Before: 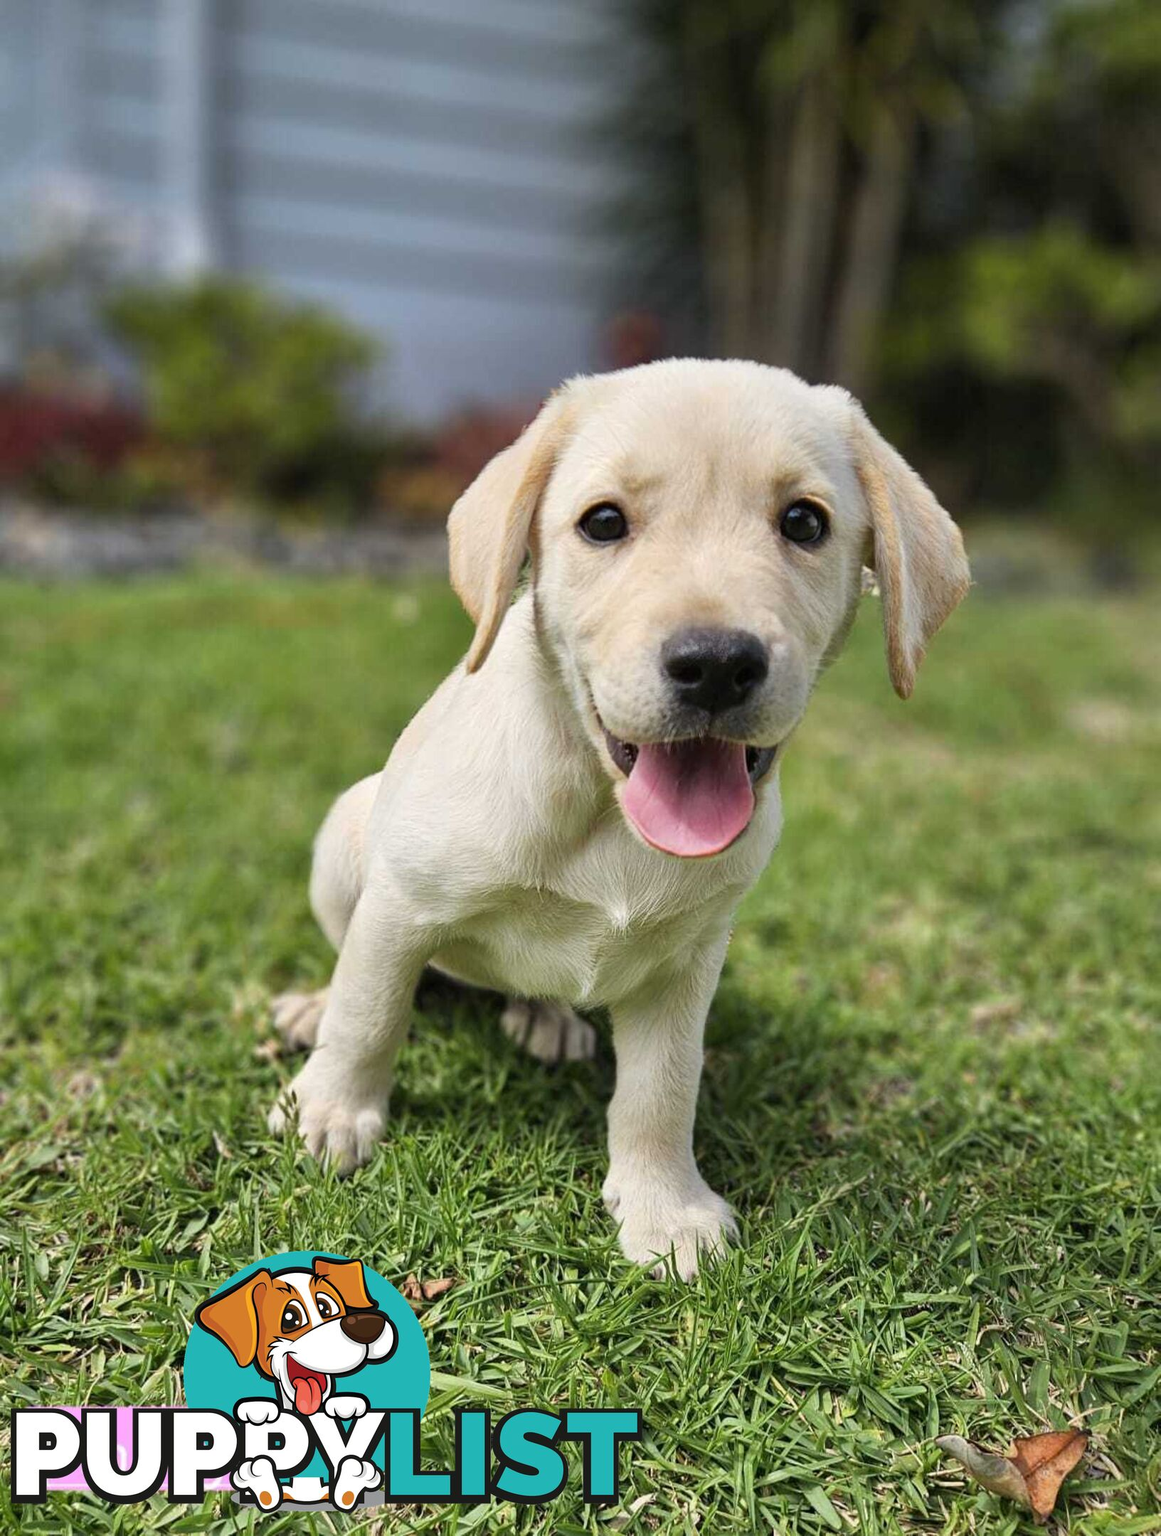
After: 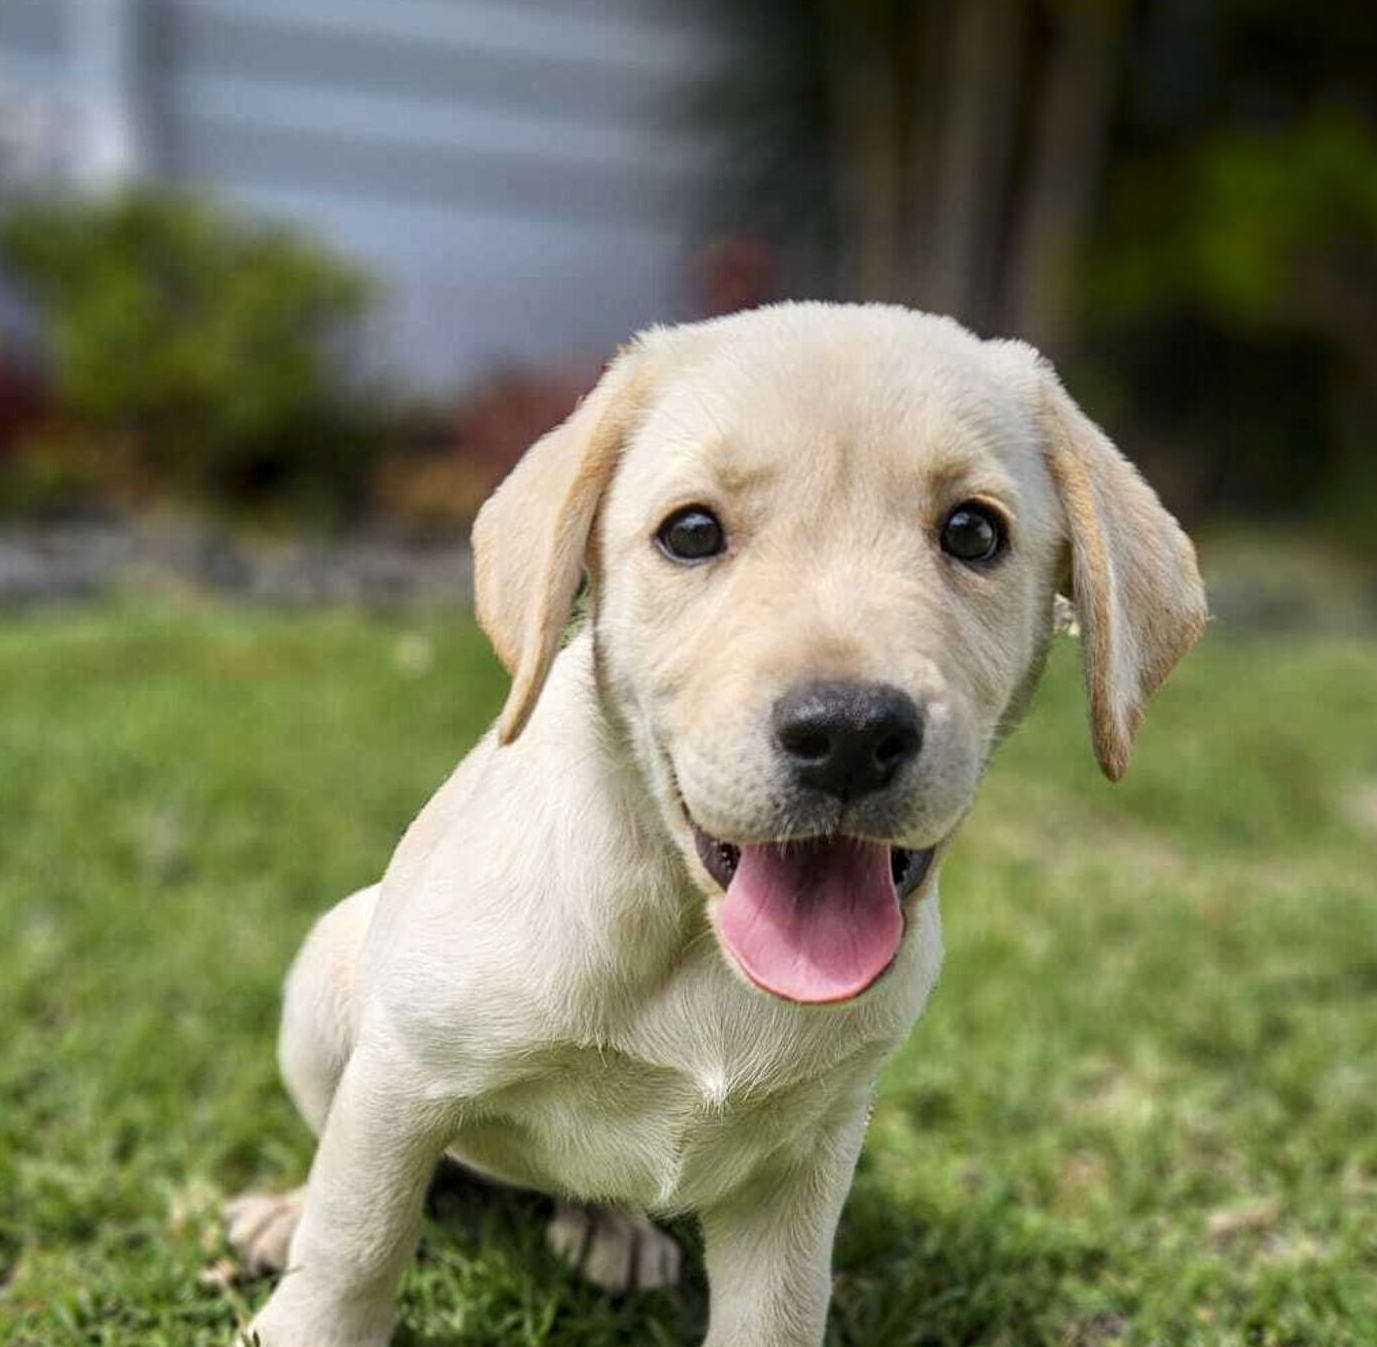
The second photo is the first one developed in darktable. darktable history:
local contrast: on, module defaults
crop and rotate: left 9.627%, top 9.396%, right 5.949%, bottom 28.233%
shadows and highlights: shadows -70.03, highlights 34.47, soften with gaussian
